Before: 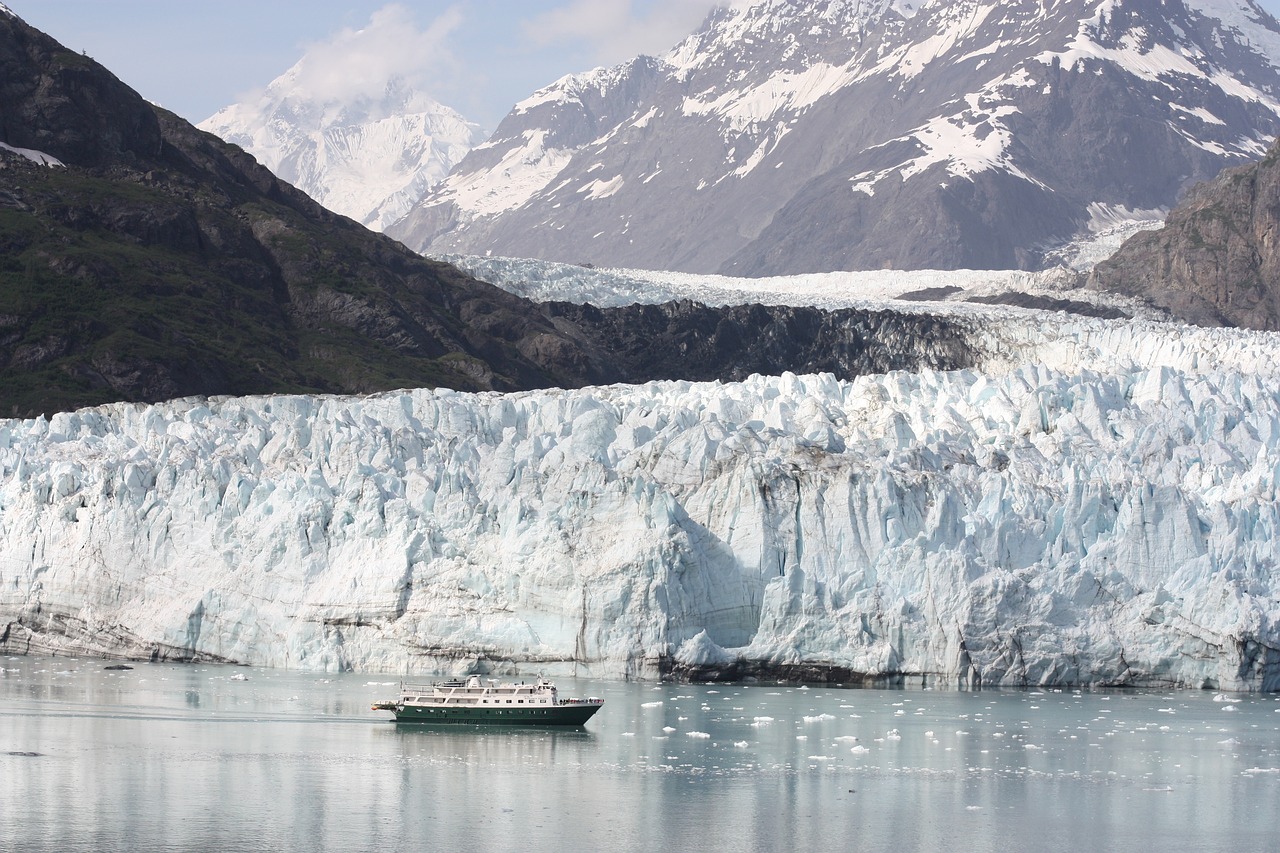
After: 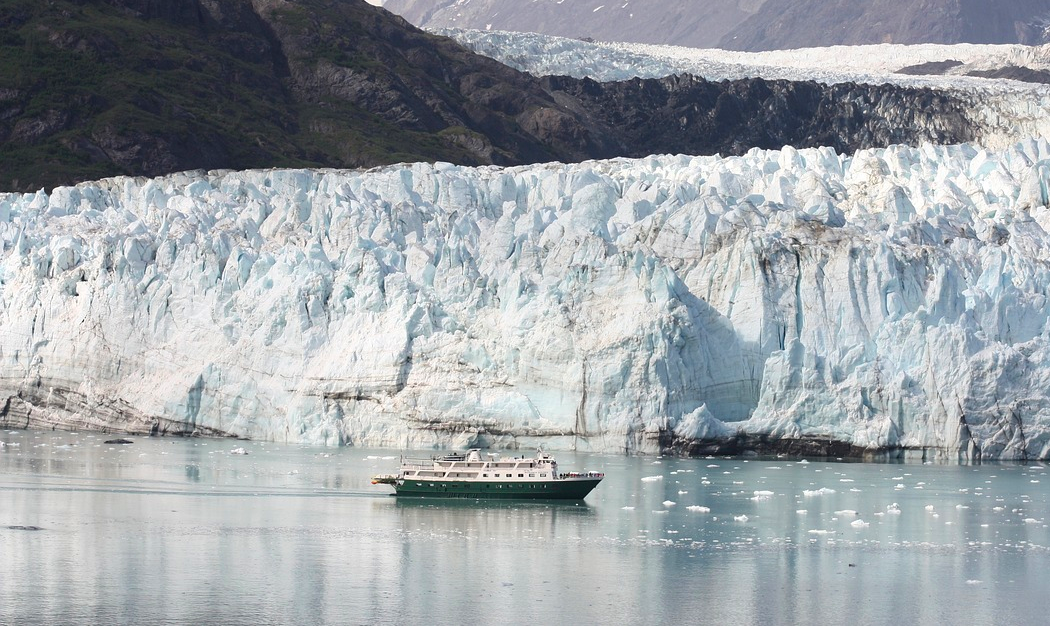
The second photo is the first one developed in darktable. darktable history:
color balance rgb: perceptual saturation grading › global saturation 20%, global vibrance 20%
crop: top 26.531%, right 17.959%
